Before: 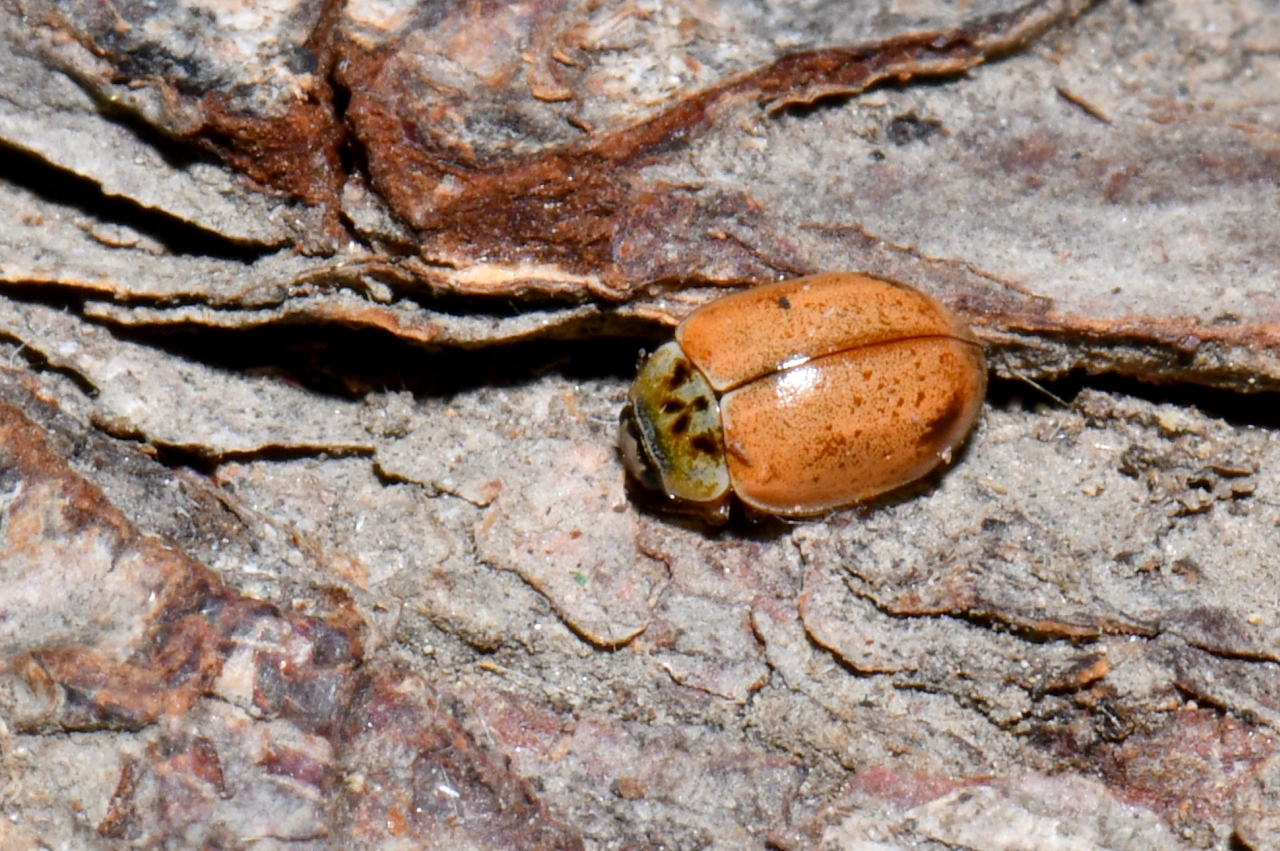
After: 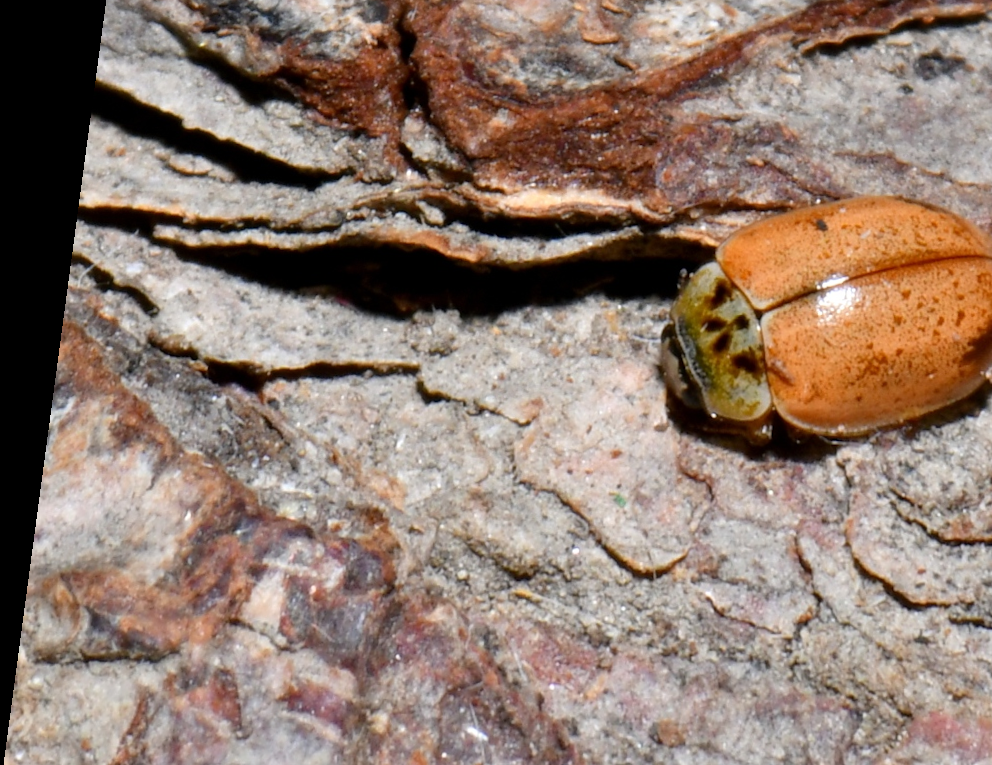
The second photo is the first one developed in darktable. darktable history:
rotate and perspective: rotation 0.128°, lens shift (vertical) -0.181, lens shift (horizontal) -0.044, shear 0.001, automatic cropping off
crop: top 5.803%, right 27.864%, bottom 5.804%
